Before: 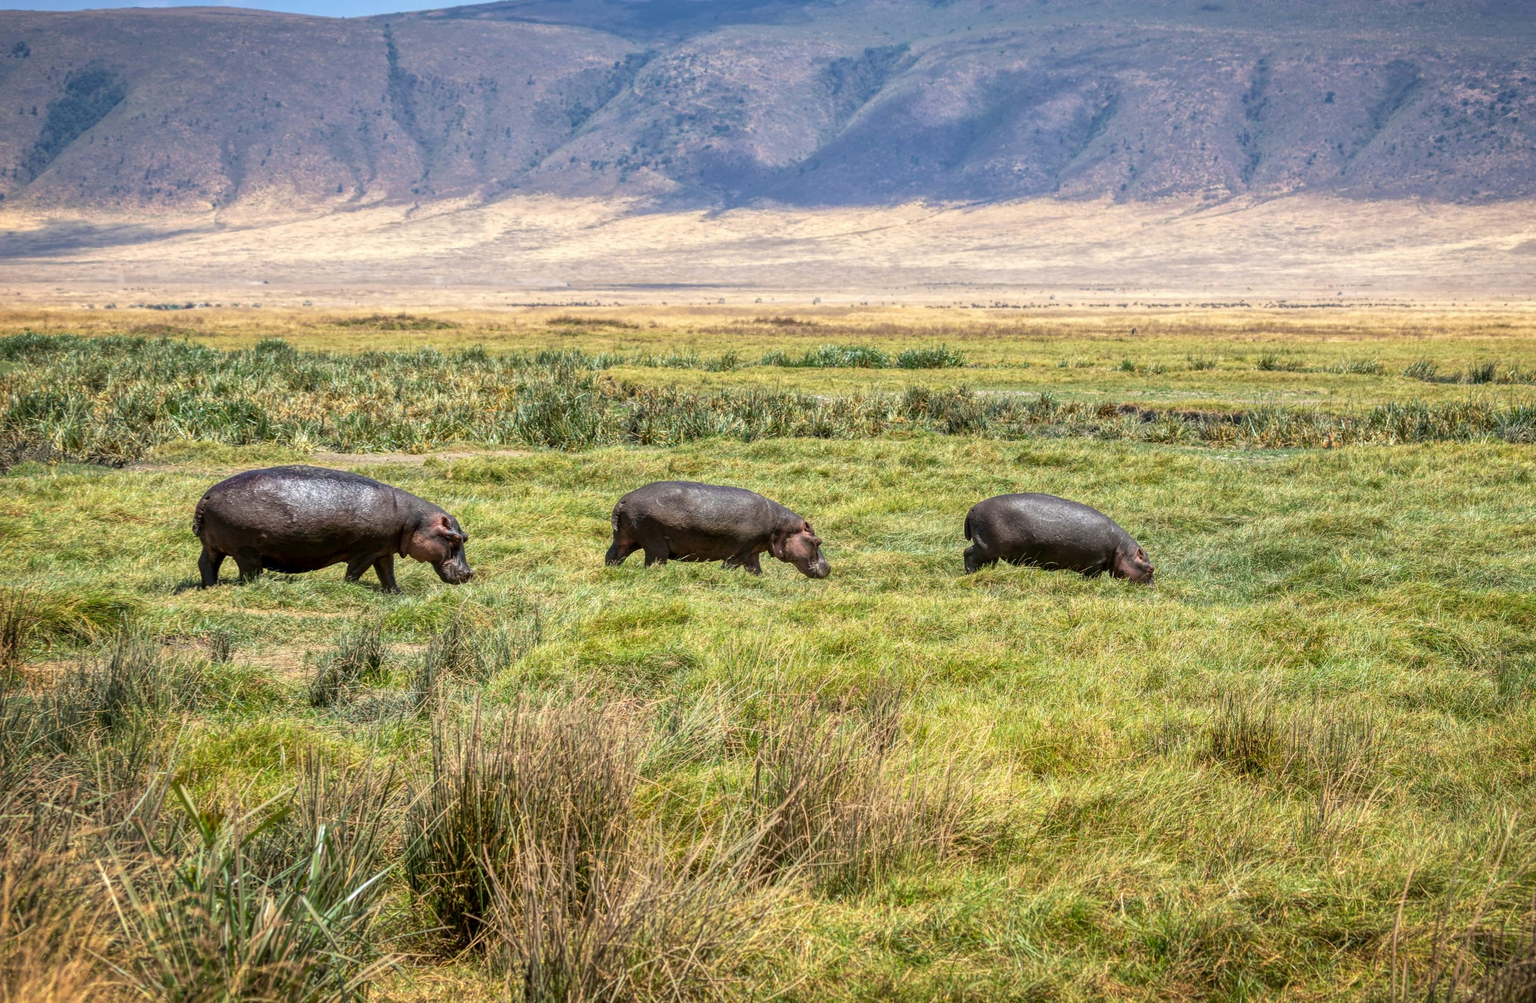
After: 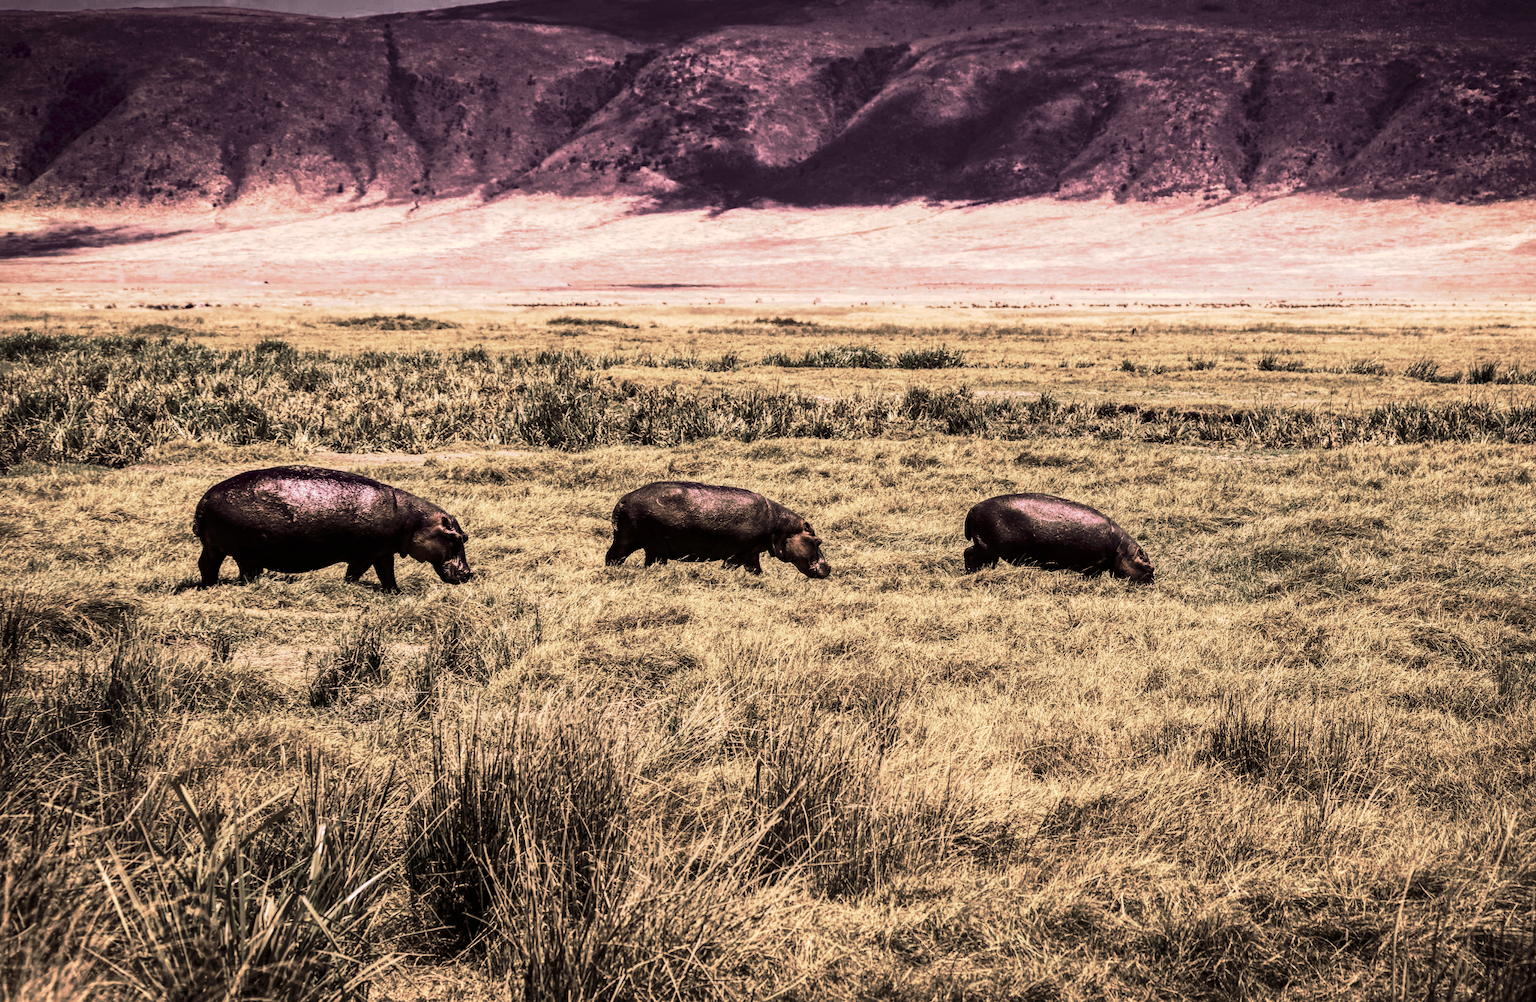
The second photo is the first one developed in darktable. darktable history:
tone curve: curves: ch0 [(0, 0) (0.003, 0.005) (0.011, 0.006) (0.025, 0.004) (0.044, 0.004) (0.069, 0.007) (0.1, 0.014) (0.136, 0.018) (0.177, 0.034) (0.224, 0.065) (0.277, 0.089) (0.335, 0.143) (0.399, 0.219) (0.468, 0.327) (0.543, 0.455) (0.623, 0.63) (0.709, 0.786) (0.801, 0.87) (0.898, 0.922) (1, 1)], preserve colors none
color look up table: target L [97.32, 93.88, 76.67, 79.6, 78.88, 74.4, 73.16, 65.92, 64.3, 62.83, 59.46, 45.08, 37.97, 35.93, 34.45, 9.781, 200.42, 101.54, 81.94, 70.3, 73.59, 57.03, 57.37, 59.52, 45.11, 45.66, 40.91, 17.98, 64.64, 57.13, 74.39, 54.4, 40.21, 53.6, 45.04, 56.36, 32.59, 39.95, 30.57, 27.72, 13.6, 31.36, 5.83, 1.911, 82.71, 57.66, 59.1, 42.72, 35.27], target a [-2.28, 0.003, -2.989, 0.247, 12.21, 7.286, 7.475, 6.532, 0.811, 1.031, 0.466, -0.318, -1.511, 4.74, 1.439, -0.937, 0, 0, 16.52, 15.75, 12.88, 6.198, 3.928, 9.695, 10.05, 3.189, 13.2, 10.68, 13.52, 4.77, 20.41, 10.46, 11.83, 12.96, 11.23, 4.353, 10.14, 12.32, 15.26, 19.63, 21.91, 12.45, 30.7, 12.68, -0.881, 3.749, 0.092, 7.888, 10.43], target b [36.31, 39.87, 9.208, 24.15, 13.45, 17.81, 16.56, 11.79, 9.819, 9.341, 5.469, 8.78, 7.628, 6.499, 3.308, 6.355, 0, -0.001, 23.8, 8.686, 16.94, 9.168, 8.747, 6.054, 8.564, 9.196, 9.353, 7.592, -2.321, -2.7, 5.876, -3.155, -8.392, -5.041, -3.465, 6.031, -4.733, -0.523, -7.445, -4.076, -10.01, -5.209, -18.18, 2.791, -0.317, -2.12, -0.342, -3.795, -5.564], num patches 49
